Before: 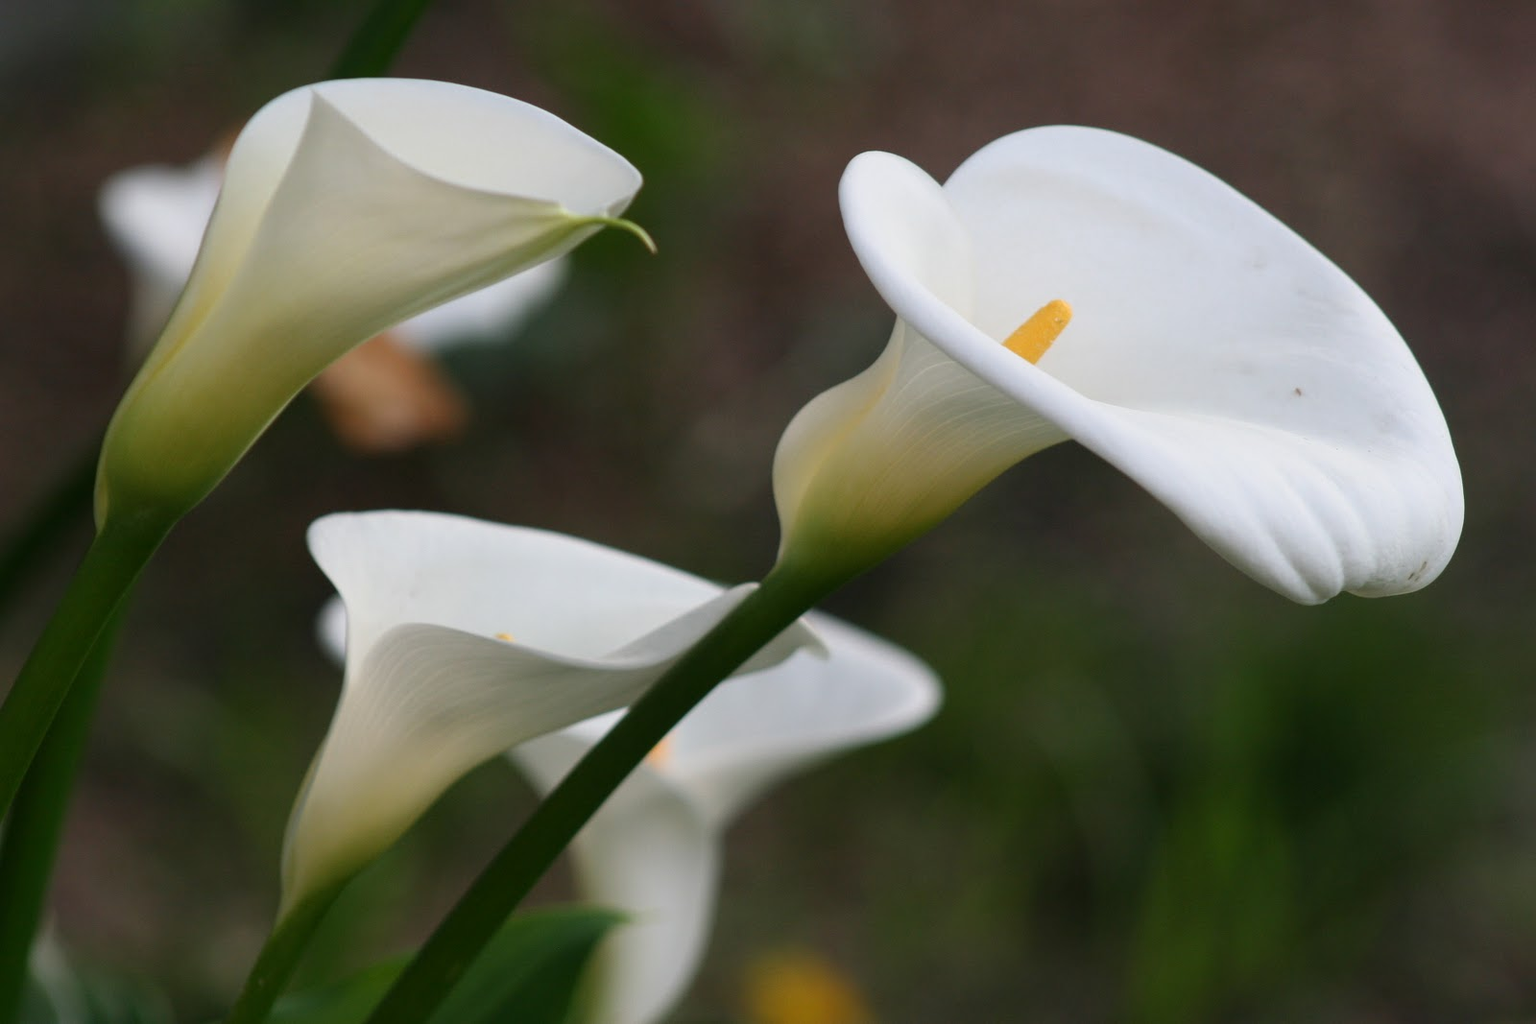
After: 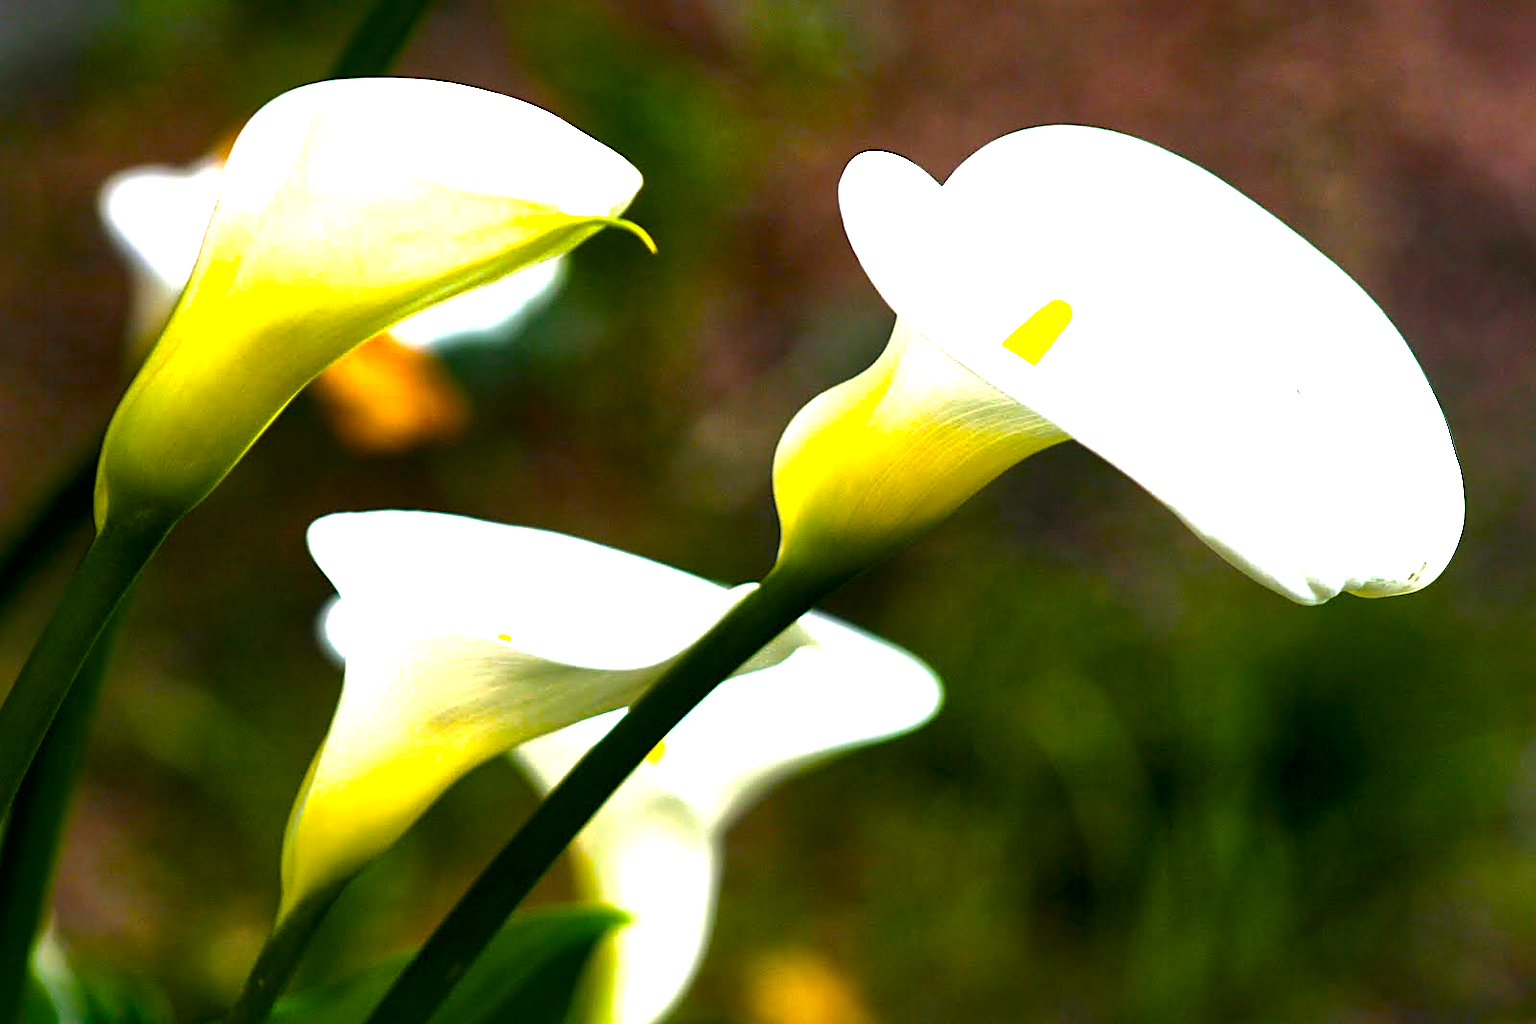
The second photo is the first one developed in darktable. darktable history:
sharpen: amount 0.478
color balance rgb: linear chroma grading › global chroma 20%, perceptual saturation grading › global saturation 65%, perceptual saturation grading › highlights 60%, perceptual saturation grading › mid-tones 50%, perceptual saturation grading › shadows 50%, perceptual brilliance grading › global brilliance 30%, perceptual brilliance grading › highlights 50%, perceptual brilliance grading › mid-tones 50%, perceptual brilliance grading › shadows -22%, global vibrance 20%
local contrast: mode bilateral grid, contrast 70, coarseness 75, detail 180%, midtone range 0.2
